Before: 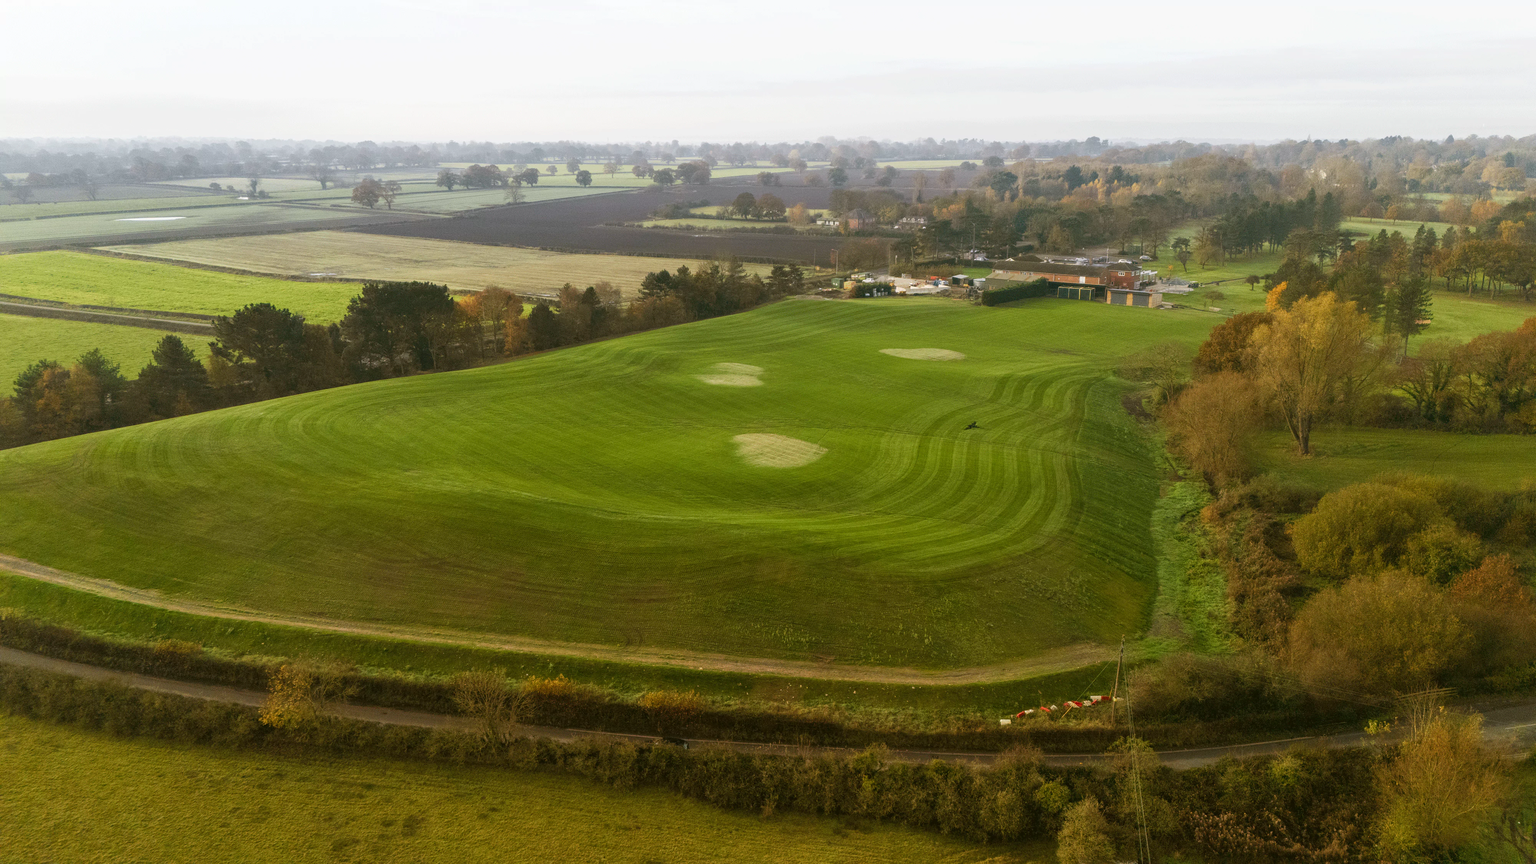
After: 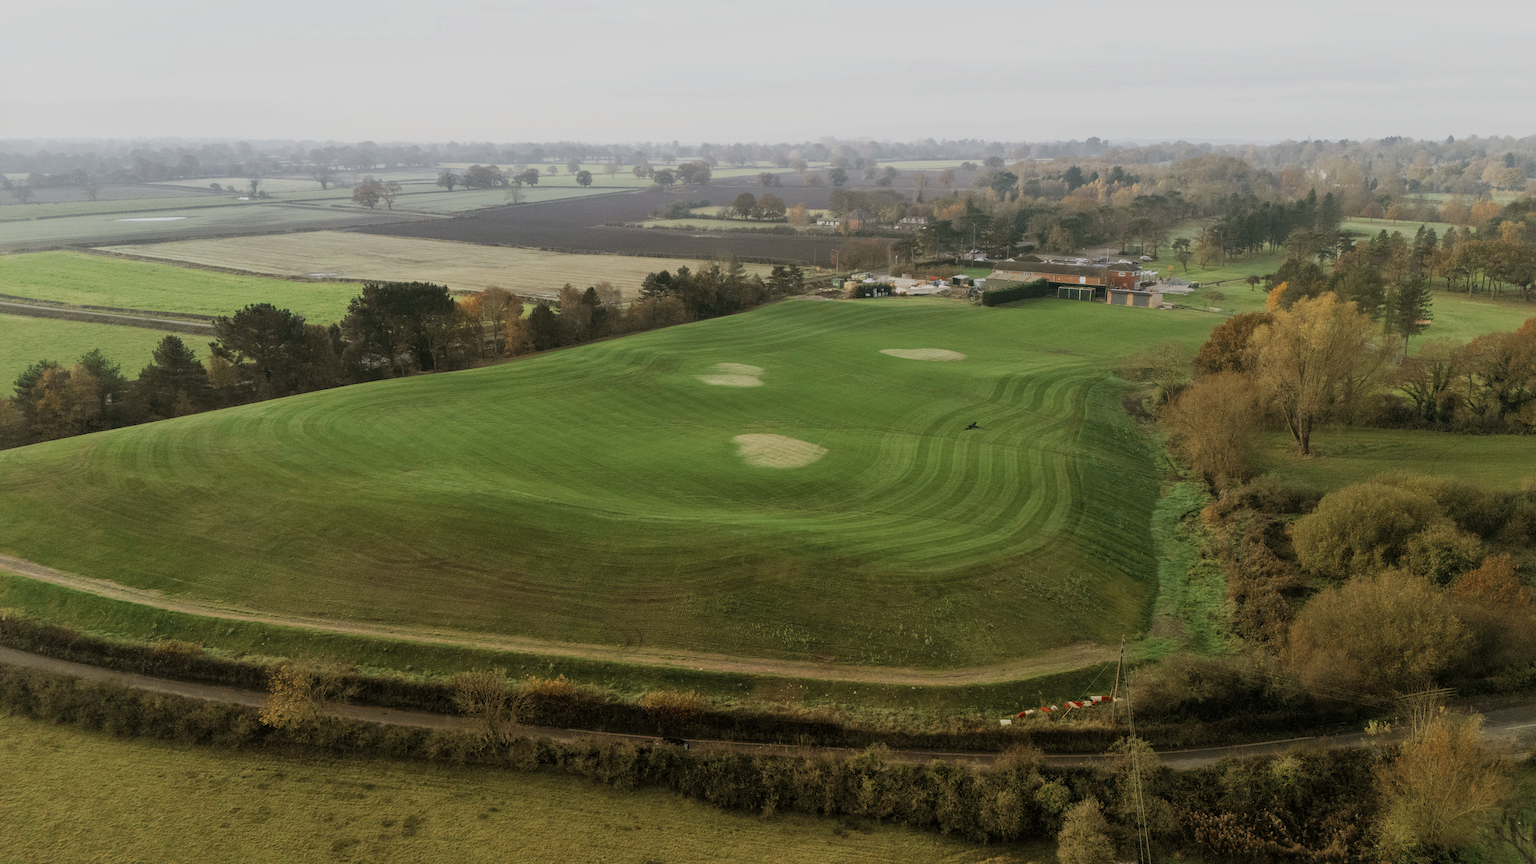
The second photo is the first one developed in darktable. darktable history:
color zones: curves: ch0 [(0, 0.5) (0.125, 0.4) (0.25, 0.5) (0.375, 0.4) (0.5, 0.4) (0.625, 0.35) (0.75, 0.35) (0.875, 0.5)]; ch1 [(0, 0.35) (0.125, 0.45) (0.25, 0.35) (0.375, 0.35) (0.5, 0.35) (0.625, 0.35) (0.75, 0.45) (0.875, 0.35)]; ch2 [(0, 0.6) (0.125, 0.5) (0.25, 0.5) (0.375, 0.6) (0.5, 0.6) (0.625, 0.5) (0.75, 0.5) (0.875, 0.5)]
filmic rgb: black relative exposure -7.65 EV, white relative exposure 4.56 EV, hardness 3.61
